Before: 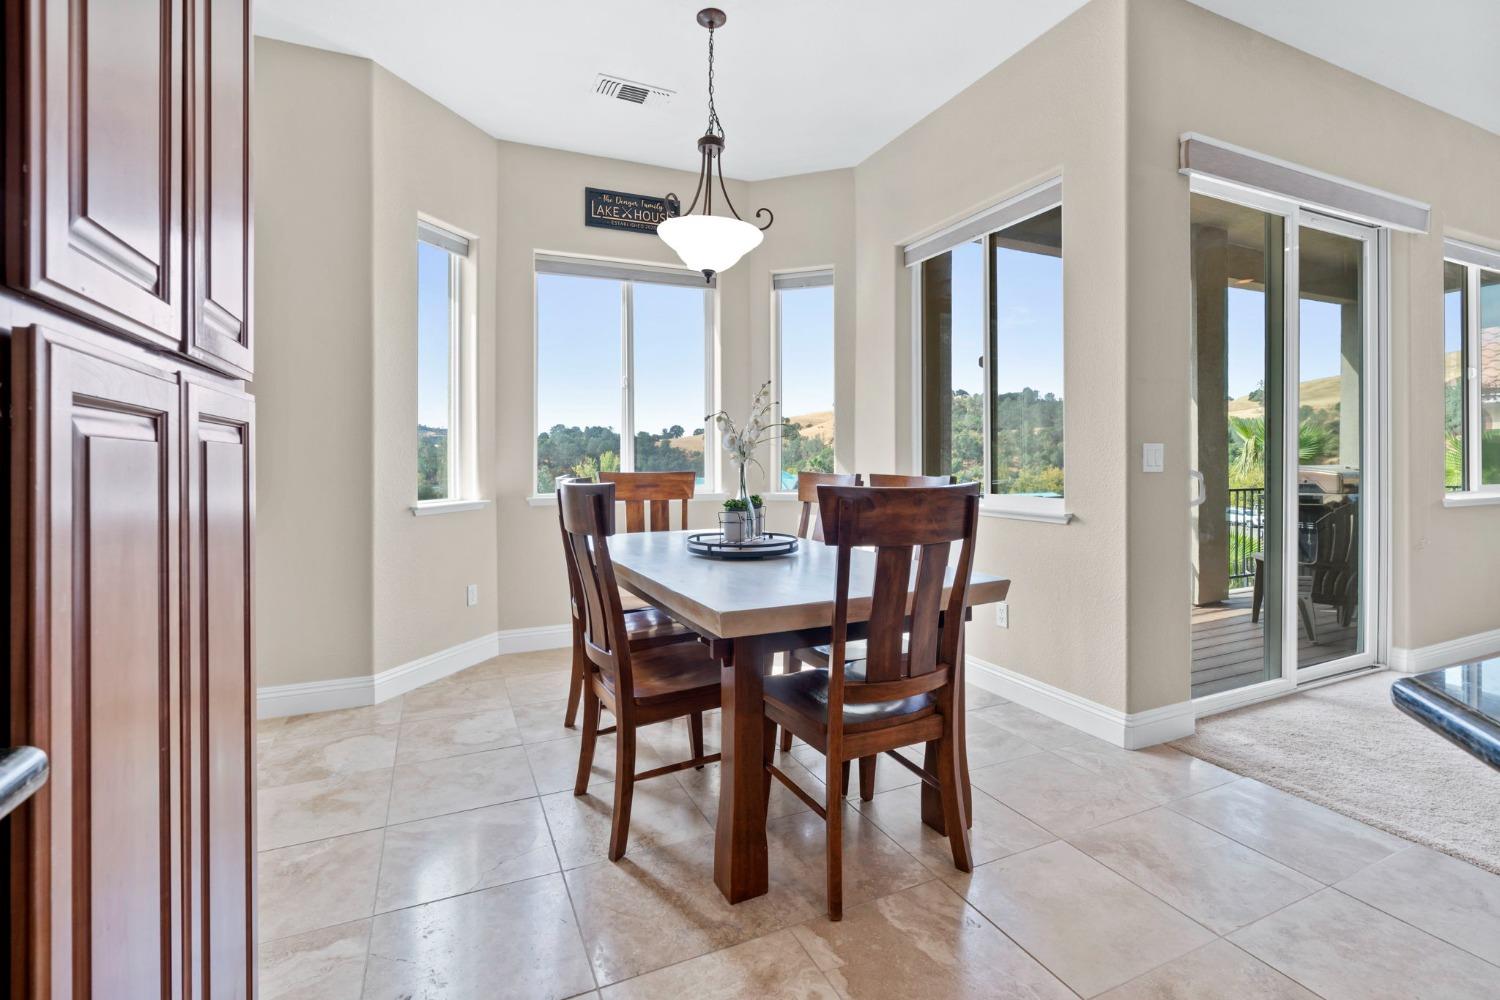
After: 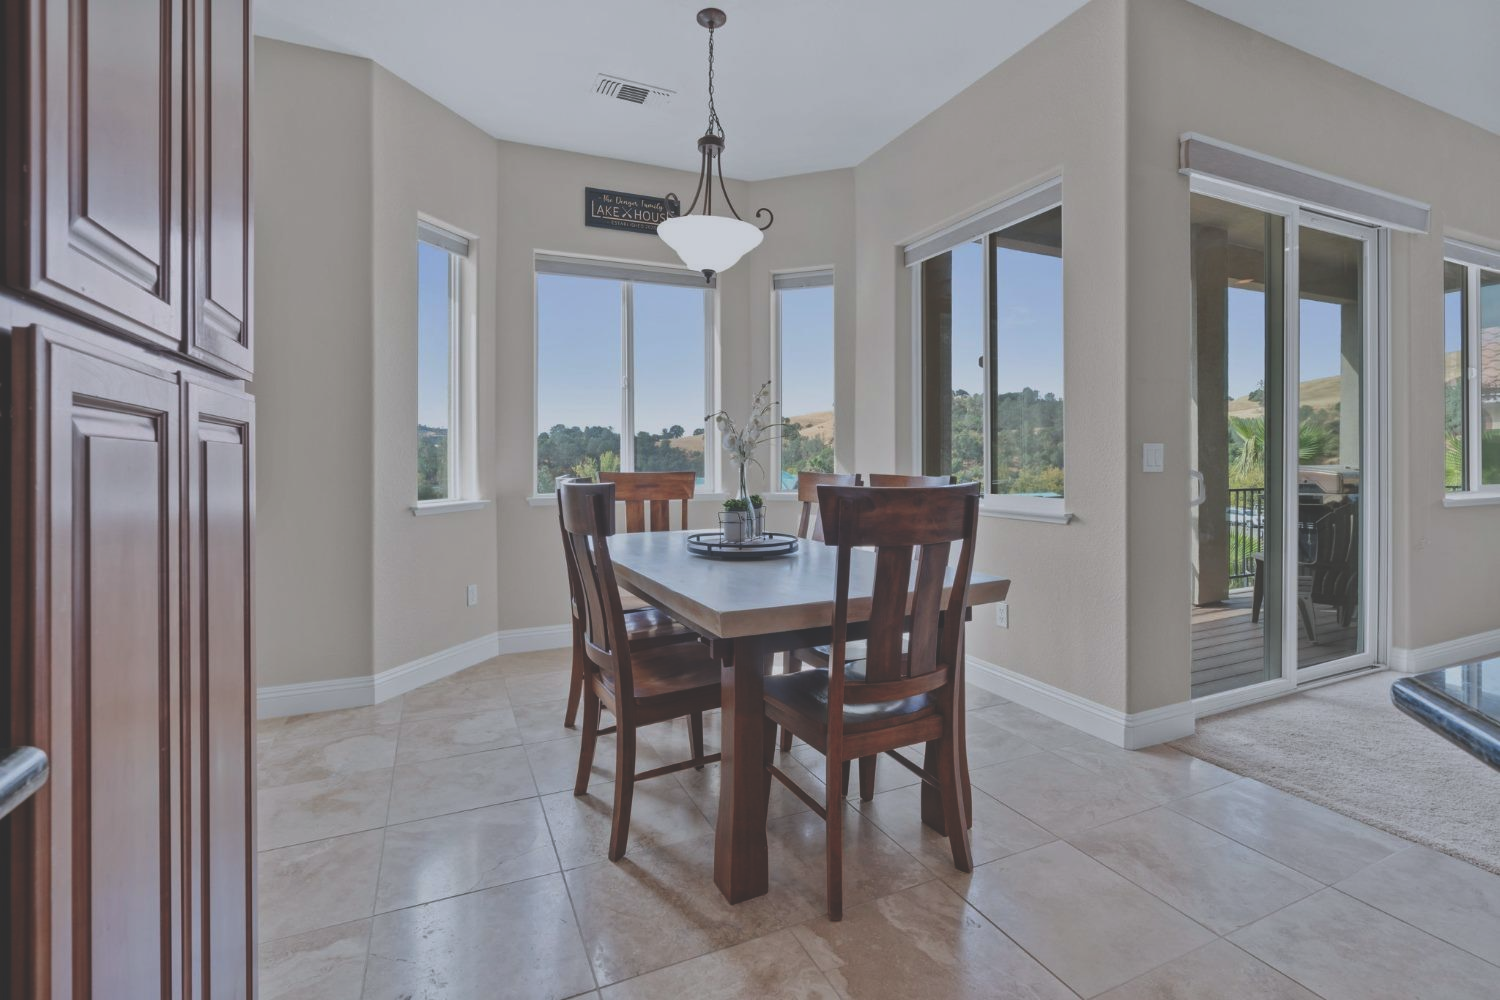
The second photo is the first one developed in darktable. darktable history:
rgb curve: curves: ch0 [(0, 0.186) (0.314, 0.284) (0.775, 0.708) (1, 1)], compensate middle gray true, preserve colors none
color balance rgb: perceptual saturation grading › global saturation -27.94%, hue shift -2.27°, contrast -21.26%
white balance: red 0.983, blue 1.036
